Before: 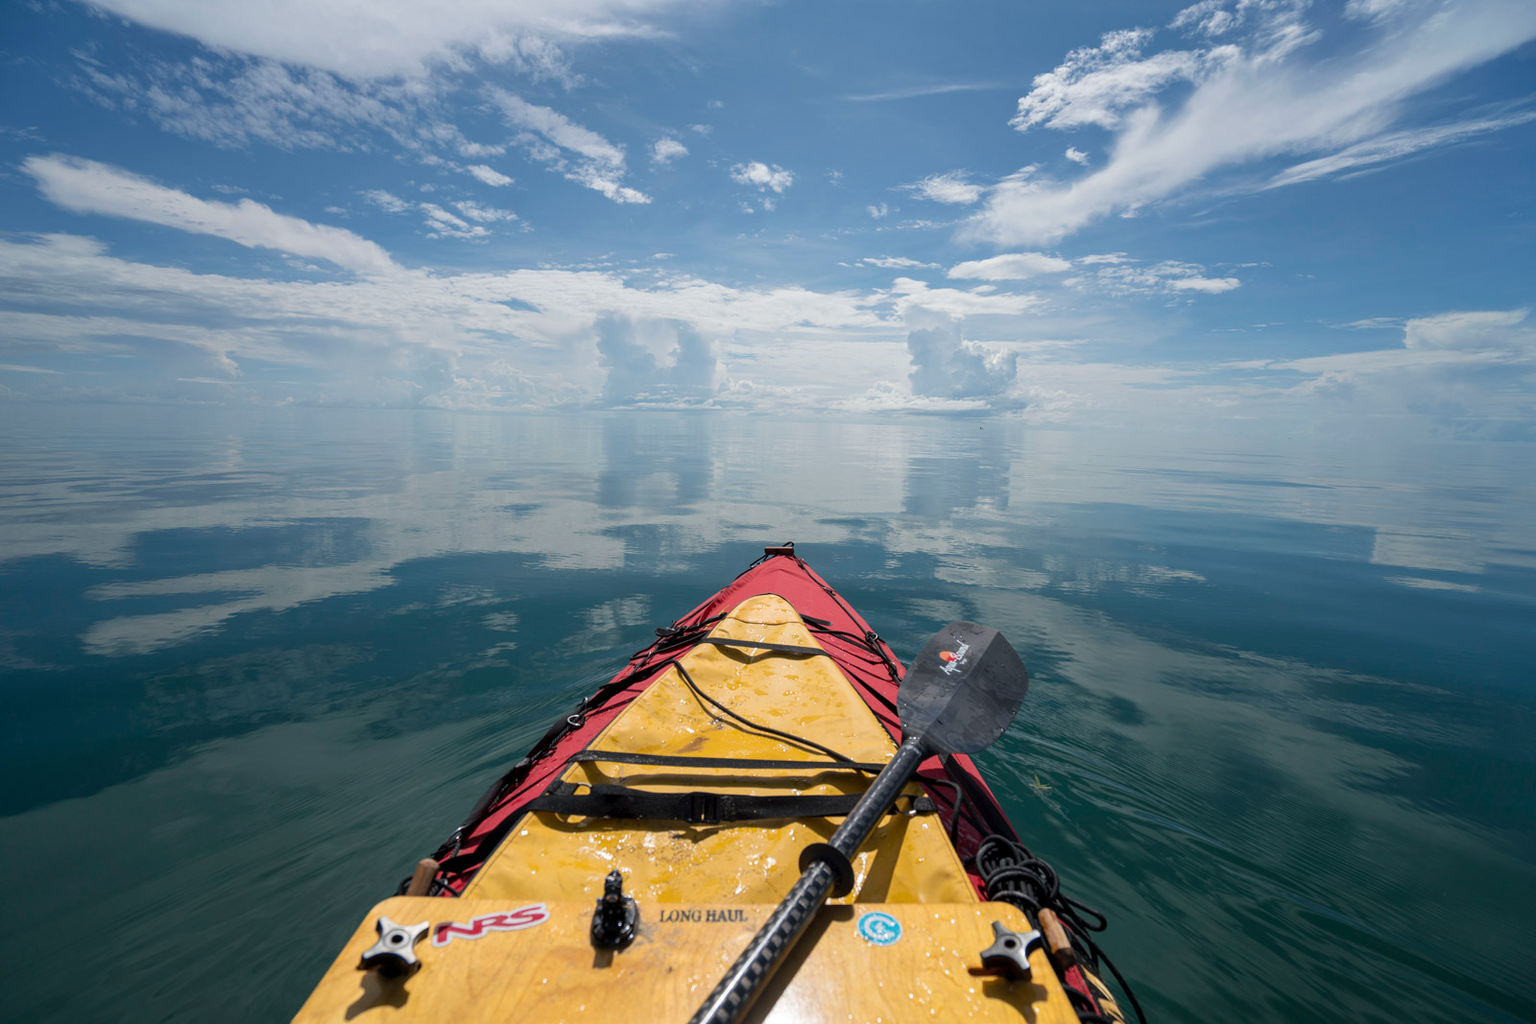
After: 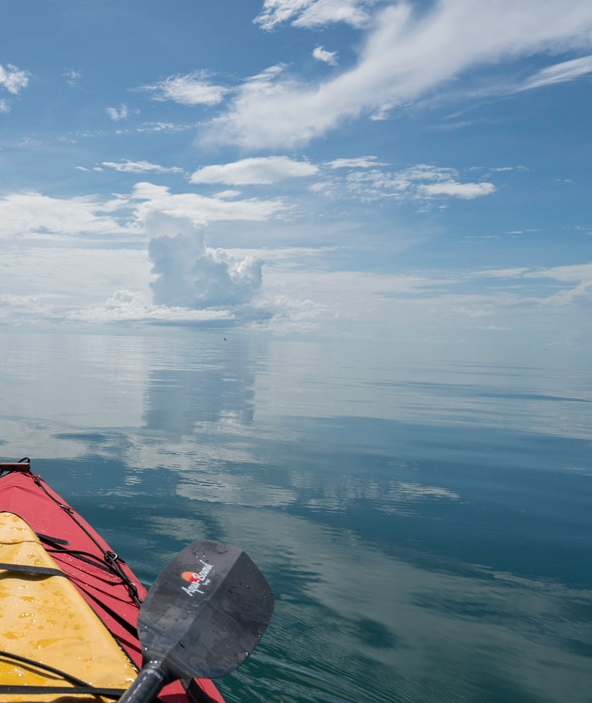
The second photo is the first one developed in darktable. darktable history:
crop and rotate: left 49.863%, top 10.116%, right 13.111%, bottom 23.95%
